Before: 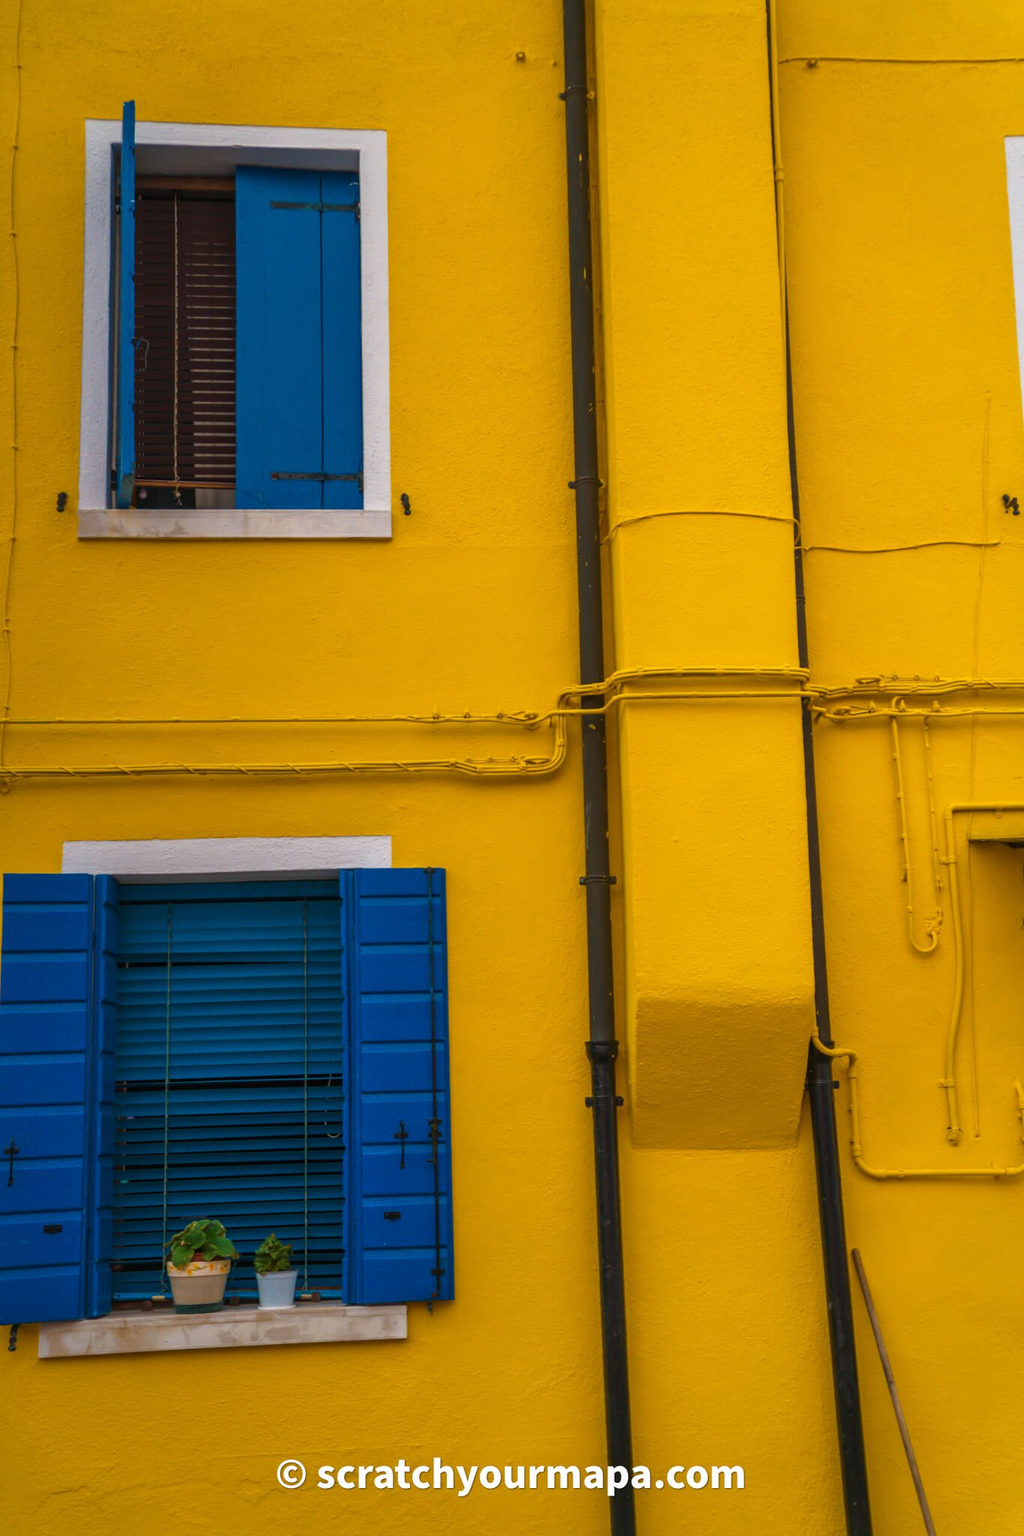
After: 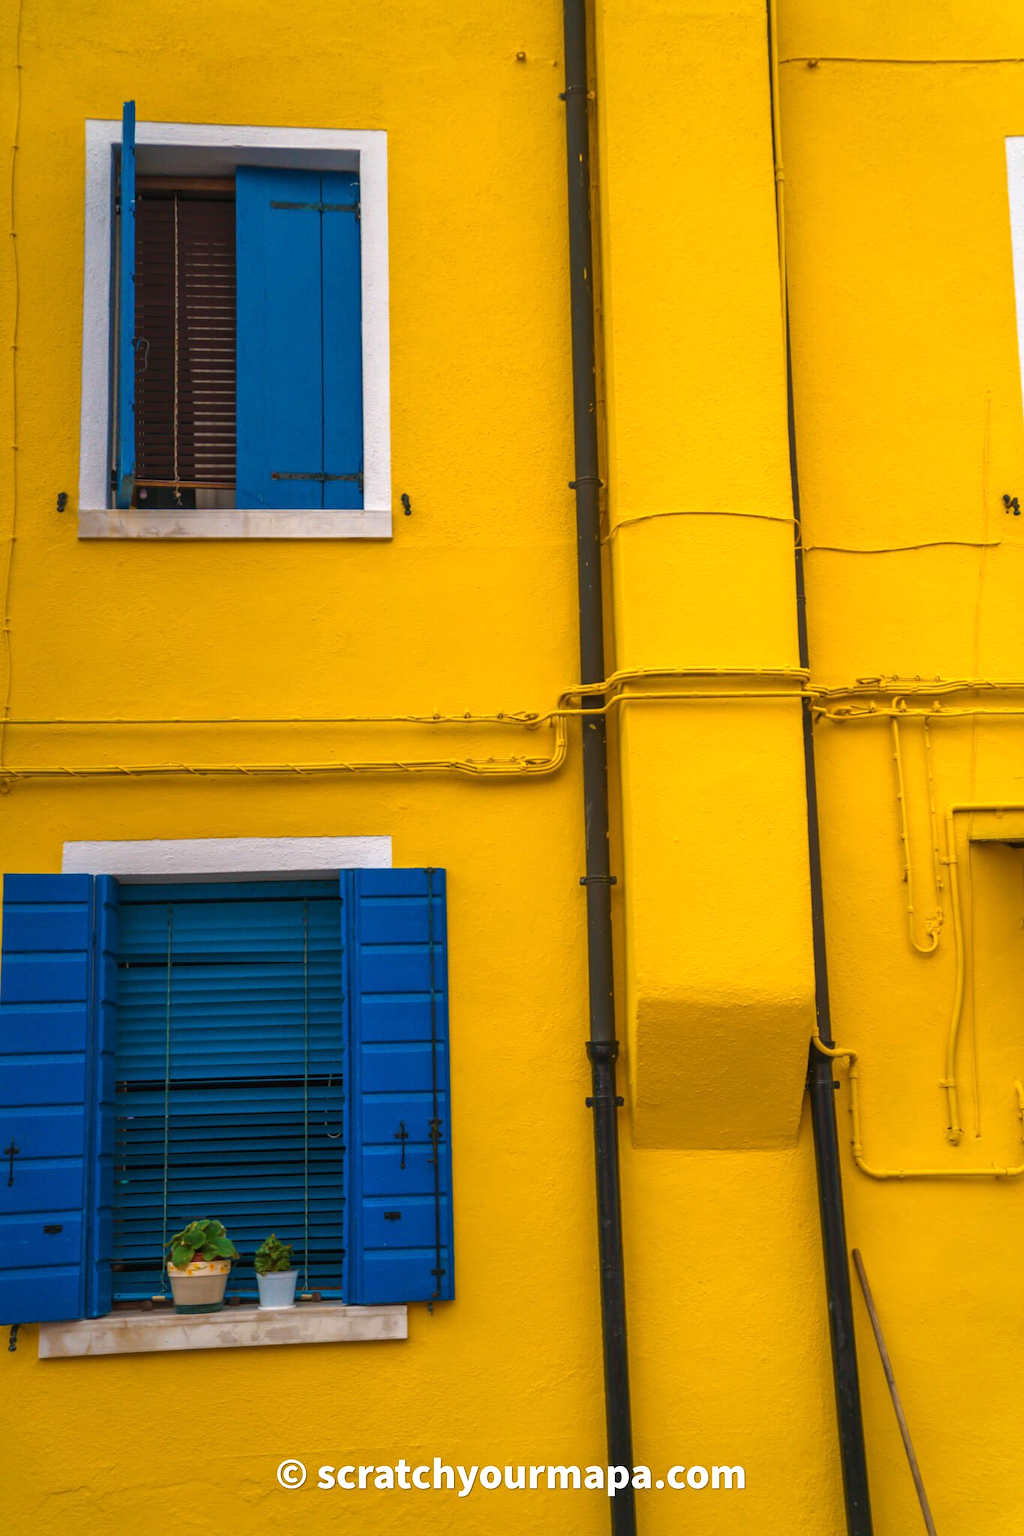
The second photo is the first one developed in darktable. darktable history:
tone equalizer: -8 EV -0.449 EV, -7 EV -0.422 EV, -6 EV -0.338 EV, -5 EV -0.185 EV, -3 EV 0.232 EV, -2 EV 0.344 EV, -1 EV 0.385 EV, +0 EV 0.435 EV, smoothing diameter 25%, edges refinement/feathering 12.91, preserve details guided filter
